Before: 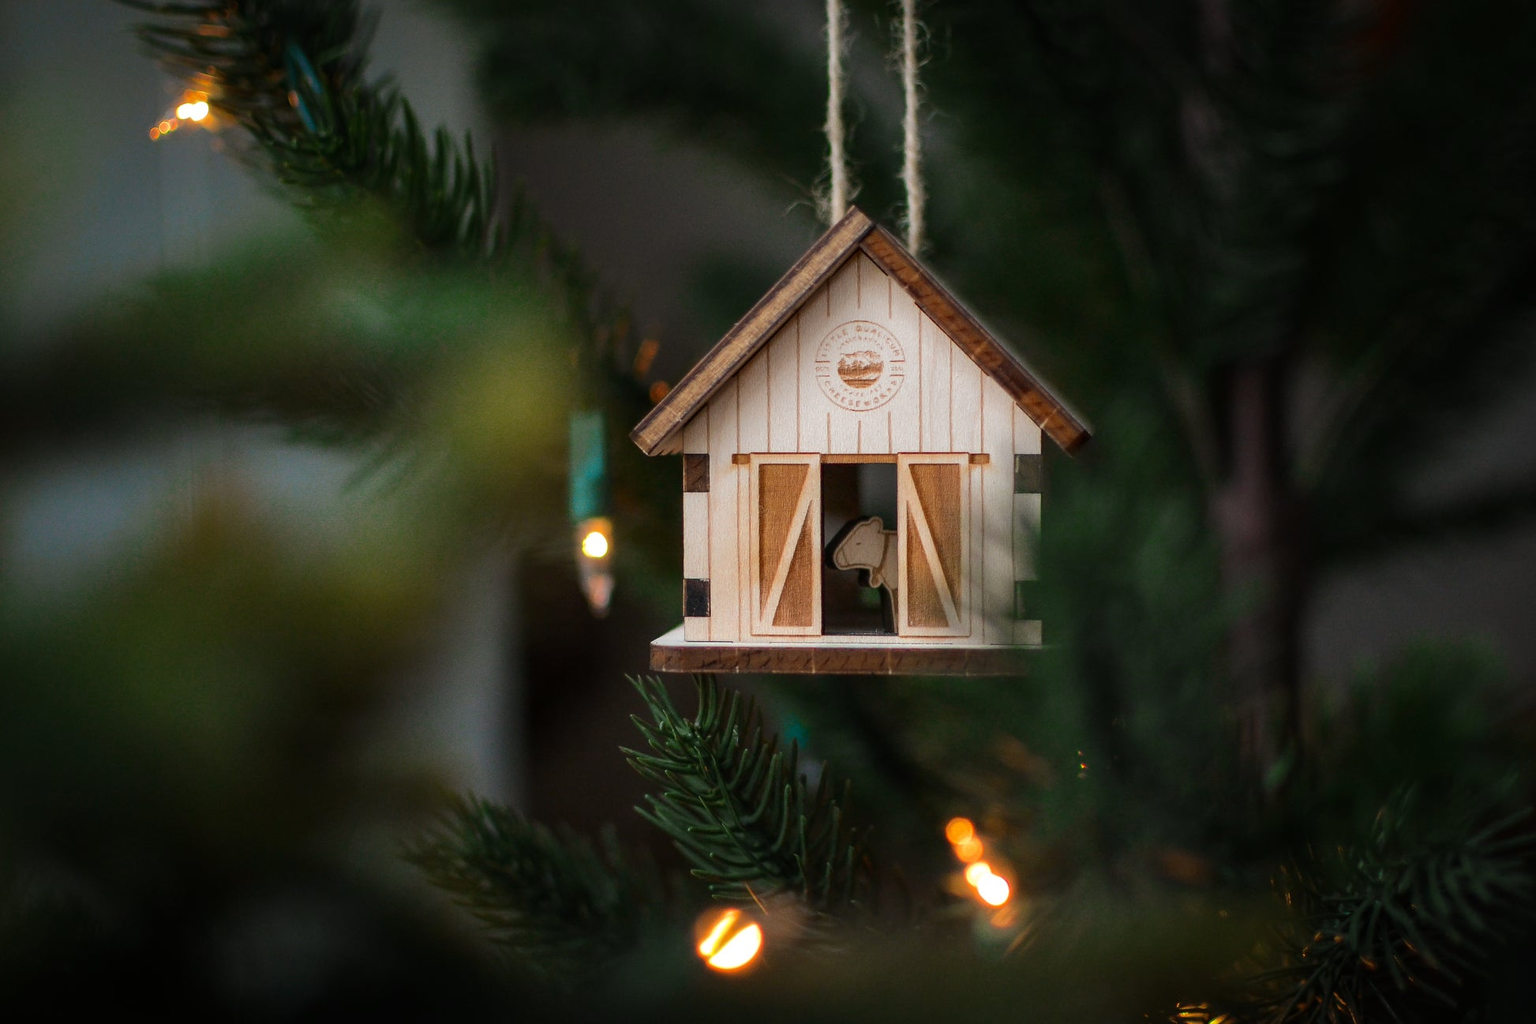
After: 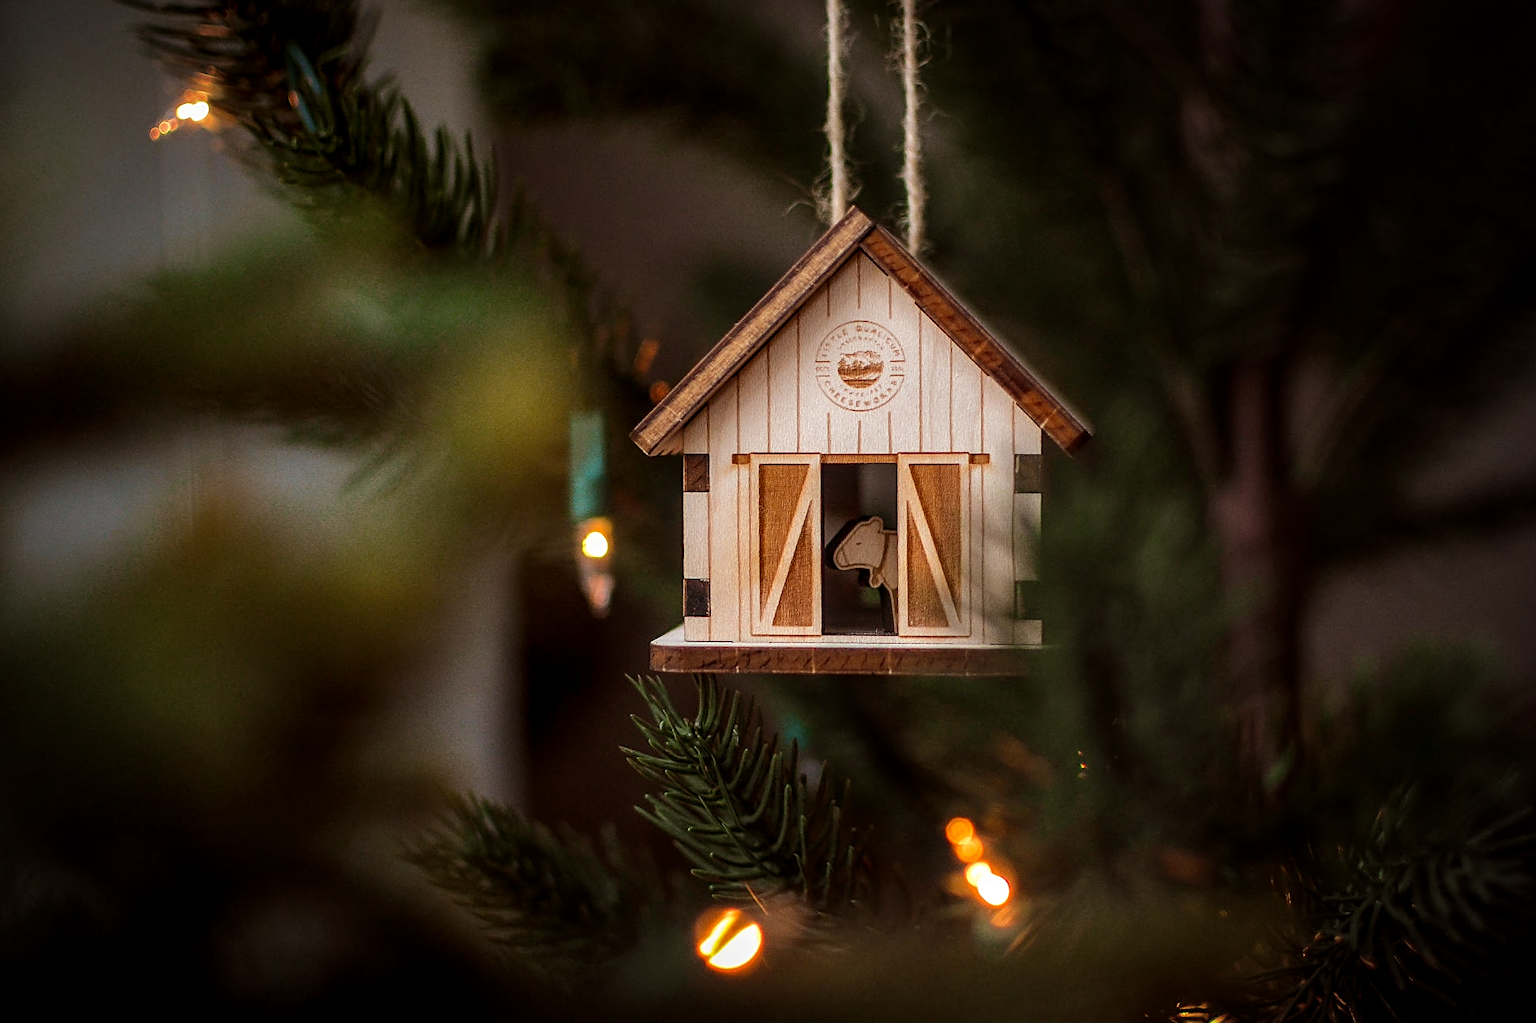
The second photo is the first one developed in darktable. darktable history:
rgb levels: mode RGB, independent channels, levels [[0, 0.5, 1], [0, 0.521, 1], [0, 0.536, 1]]
local contrast: detail 130%
vignetting: on, module defaults
sharpen: on, module defaults
